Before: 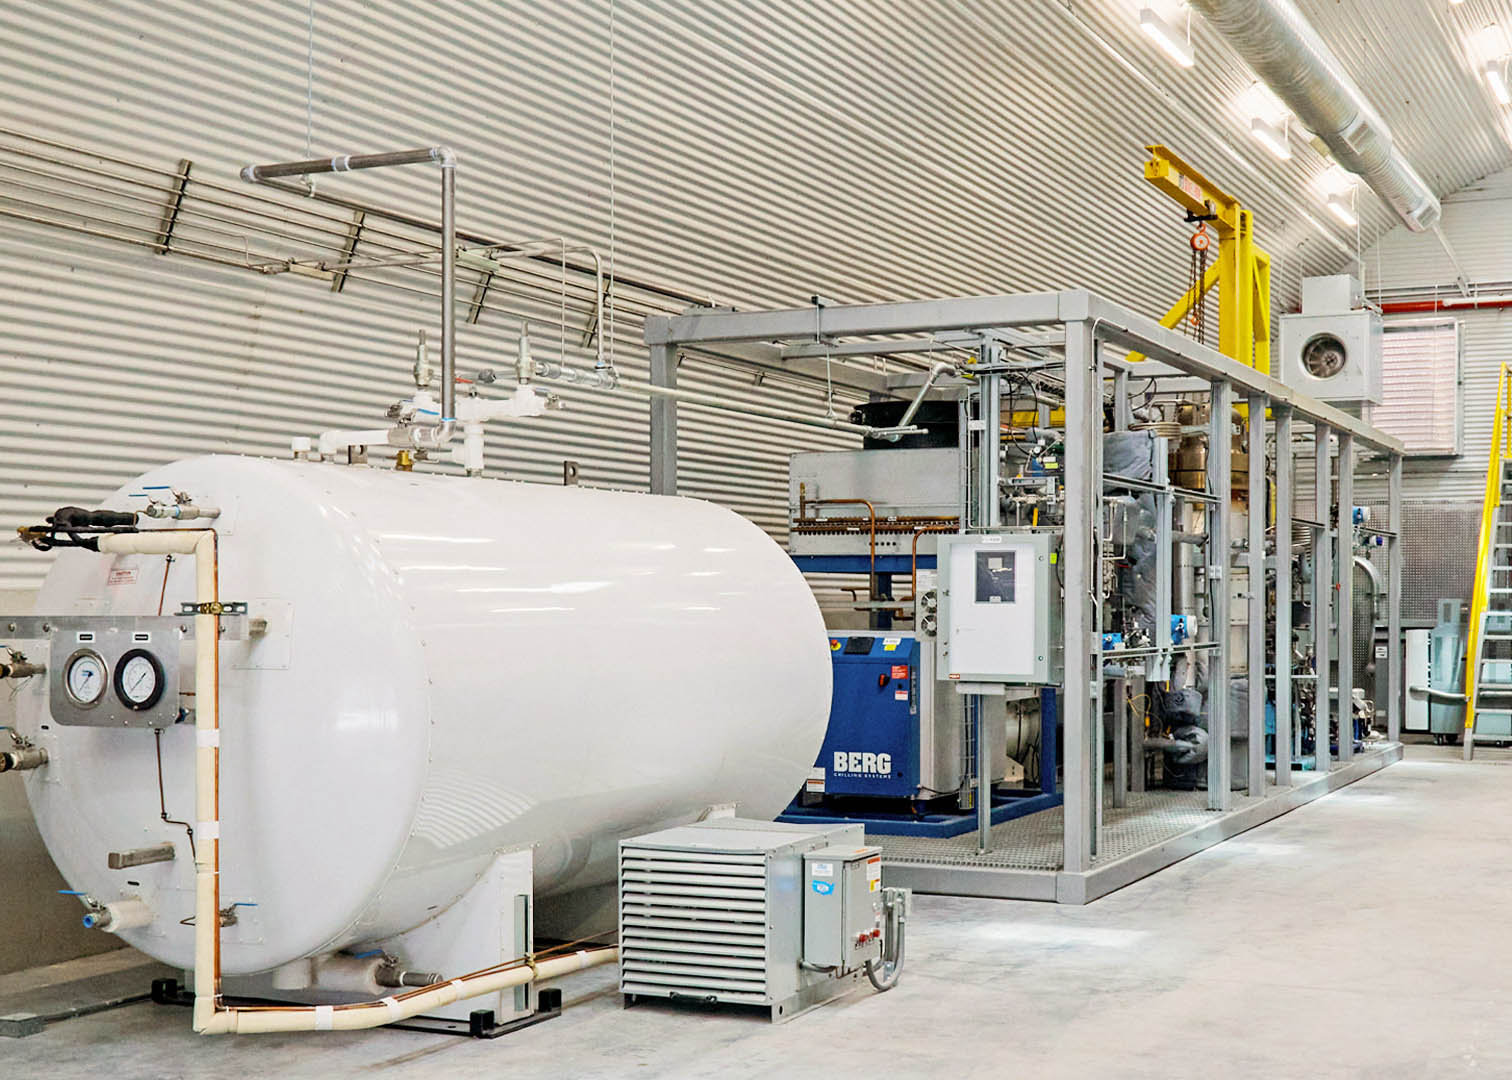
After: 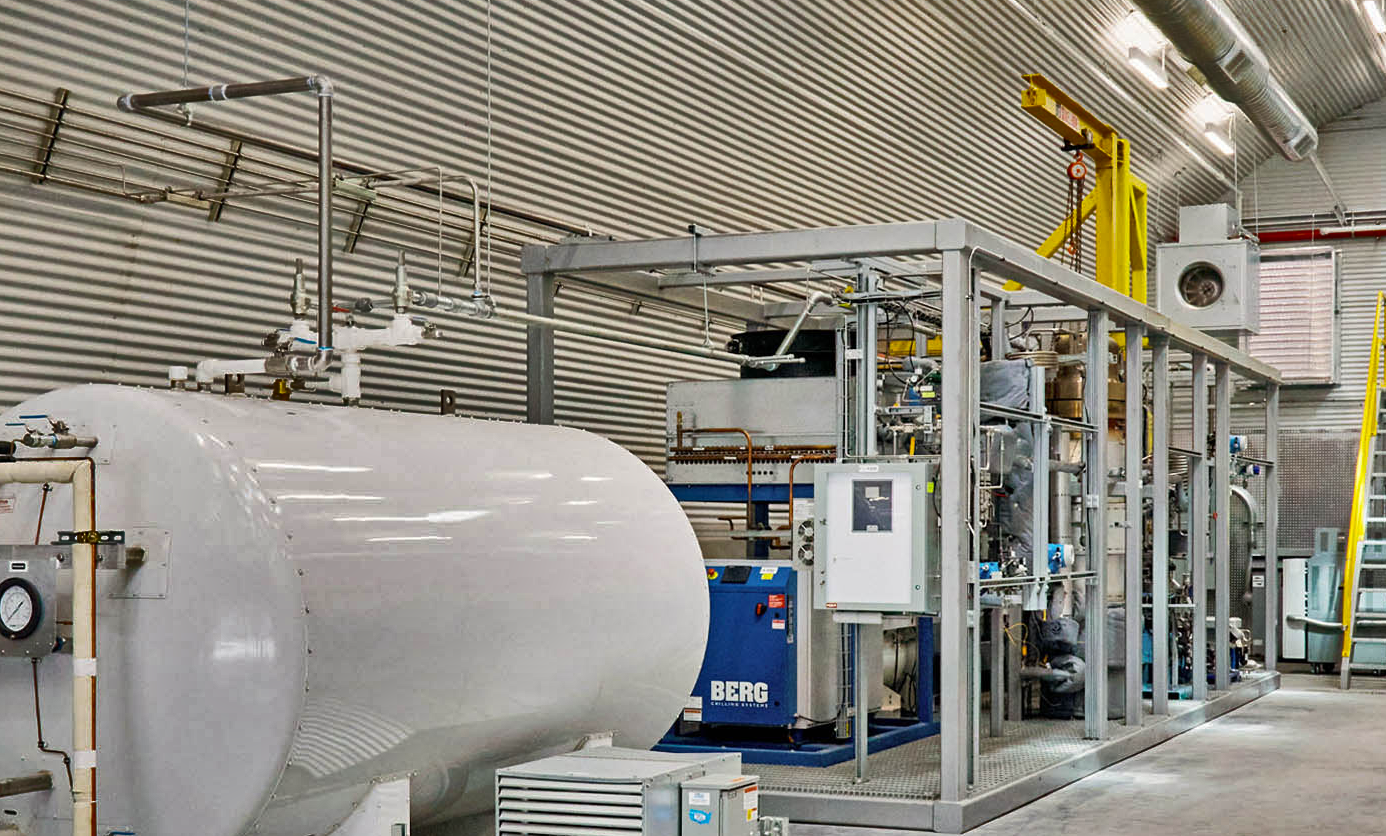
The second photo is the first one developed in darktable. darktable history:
crop: left 8.155%, top 6.611%, bottom 15.385%
shadows and highlights: shadows 19.13, highlights -83.41, soften with gaussian
